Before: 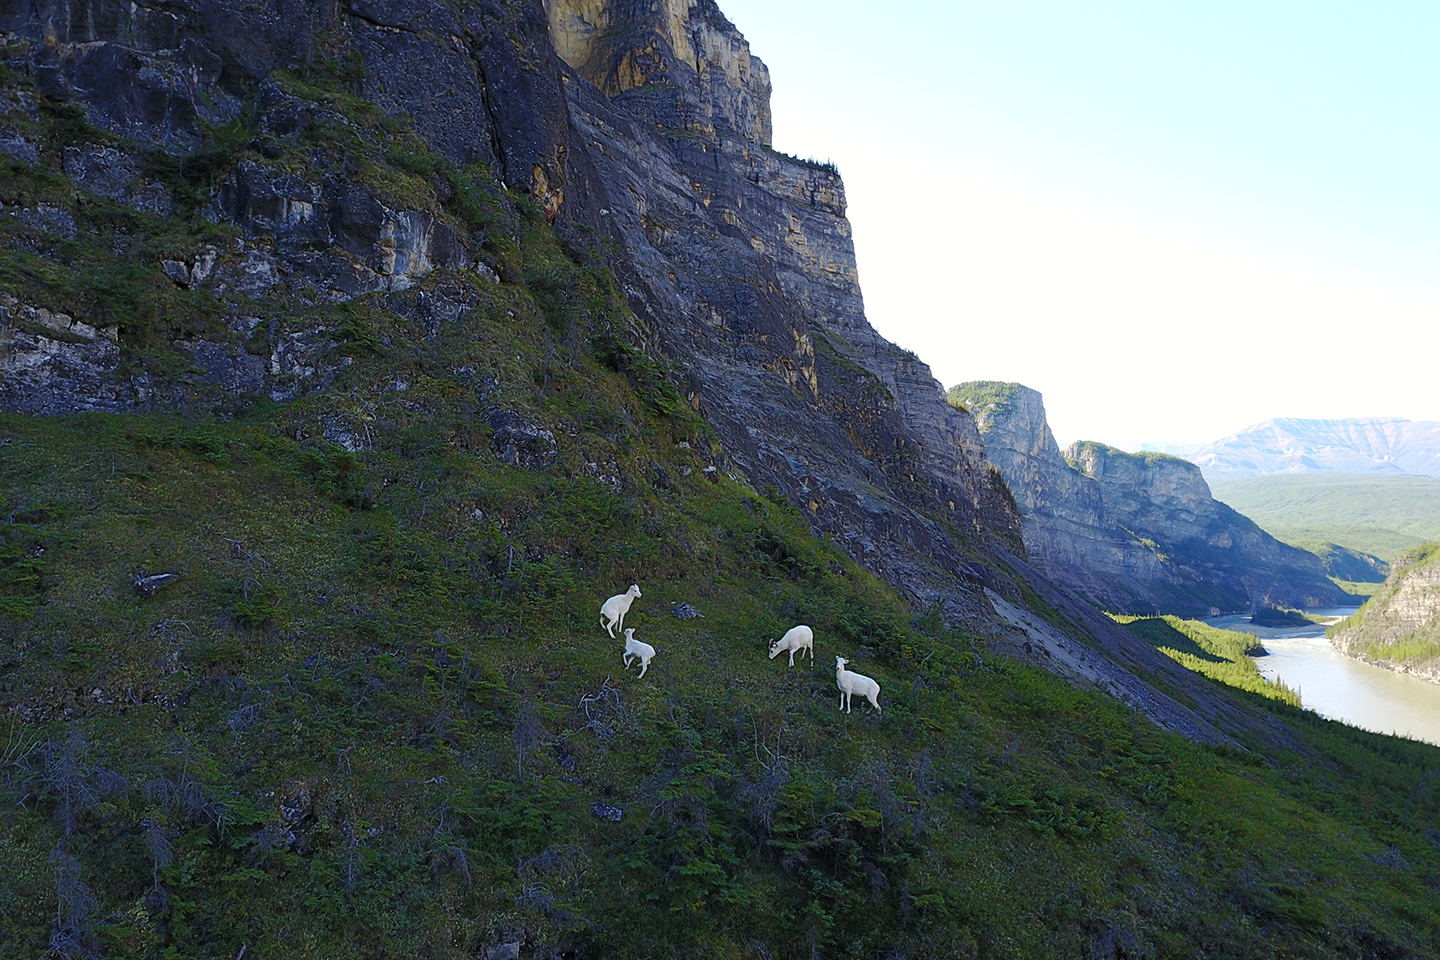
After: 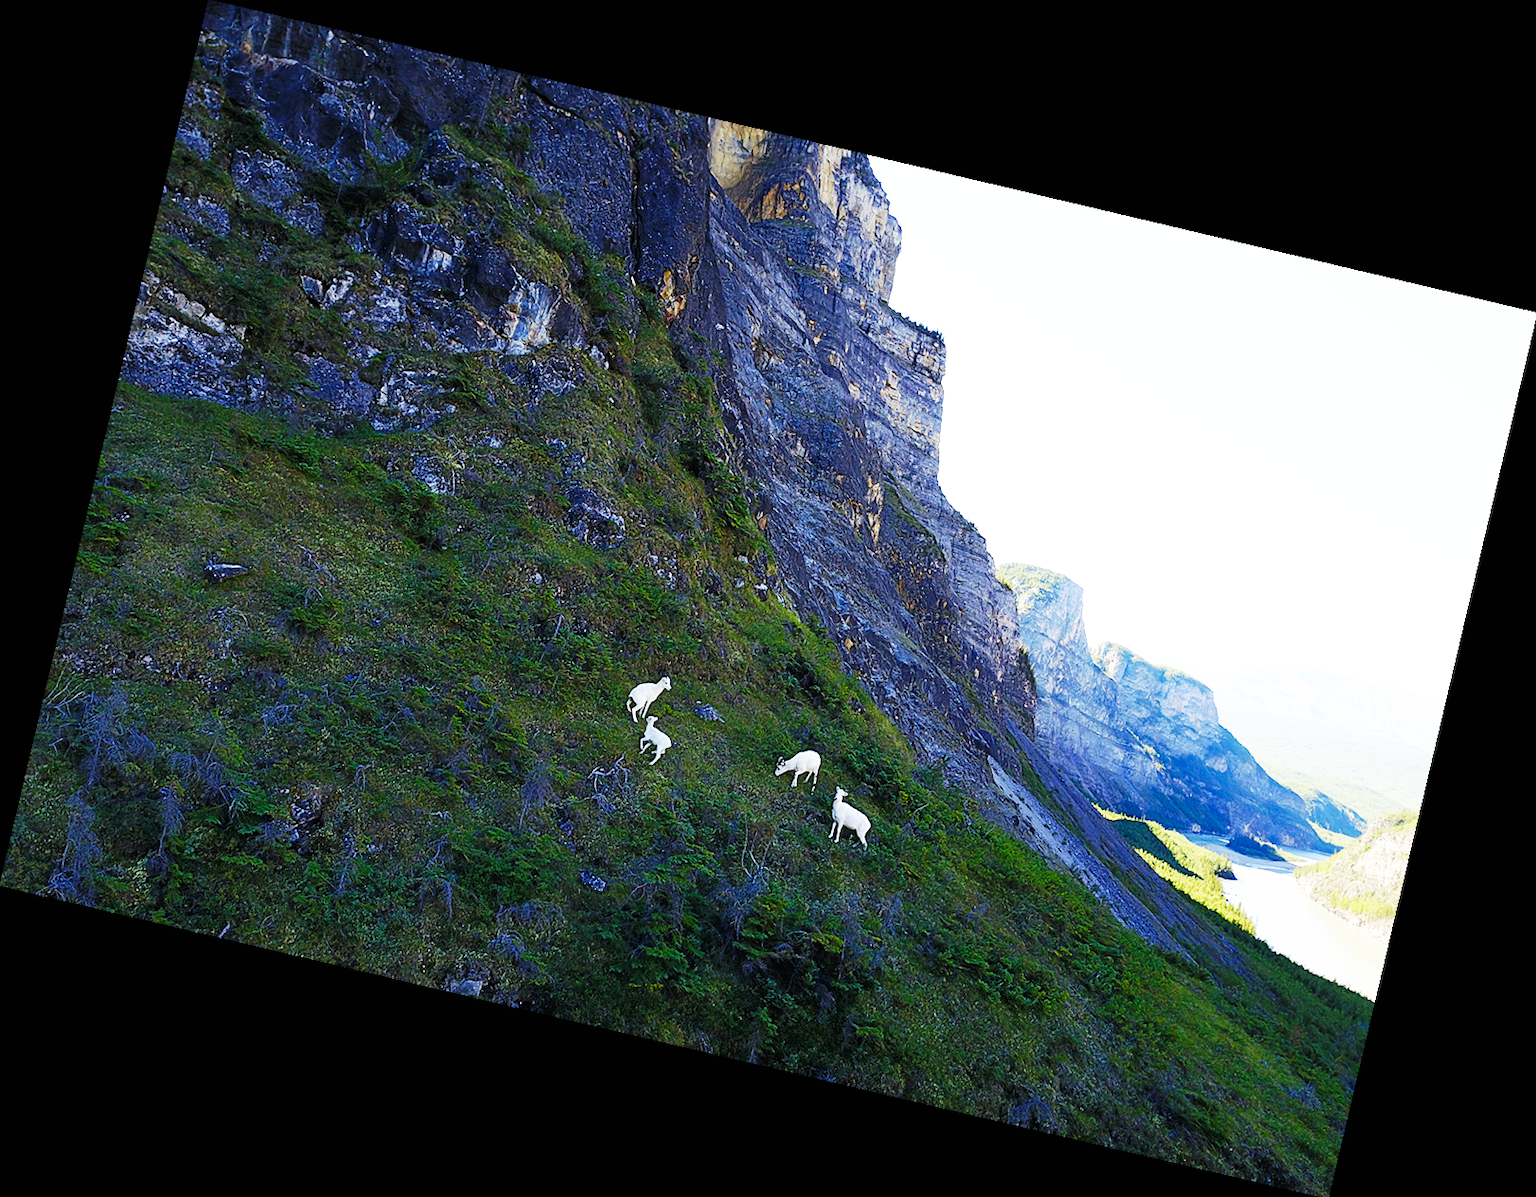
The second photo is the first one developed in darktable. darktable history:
base curve: curves: ch0 [(0, 0) (0.007, 0.004) (0.027, 0.03) (0.046, 0.07) (0.207, 0.54) (0.442, 0.872) (0.673, 0.972) (1, 1)], preserve colors none
rotate and perspective: rotation 13.27°, automatic cropping off
